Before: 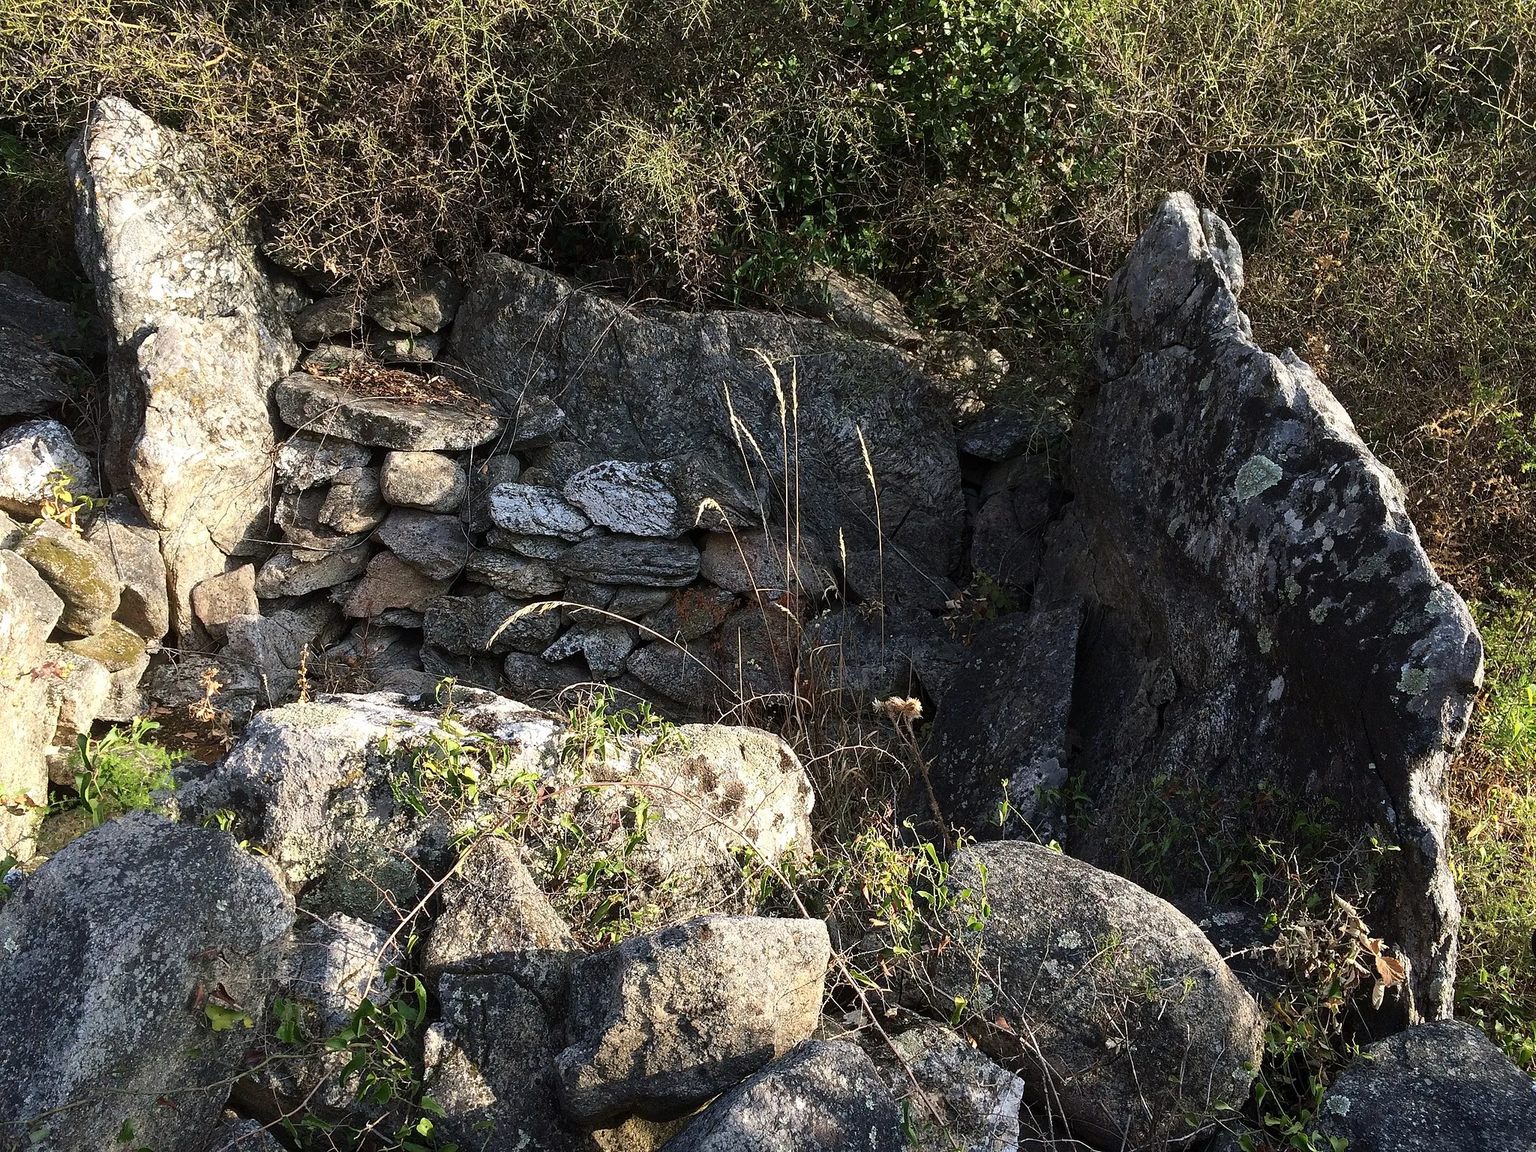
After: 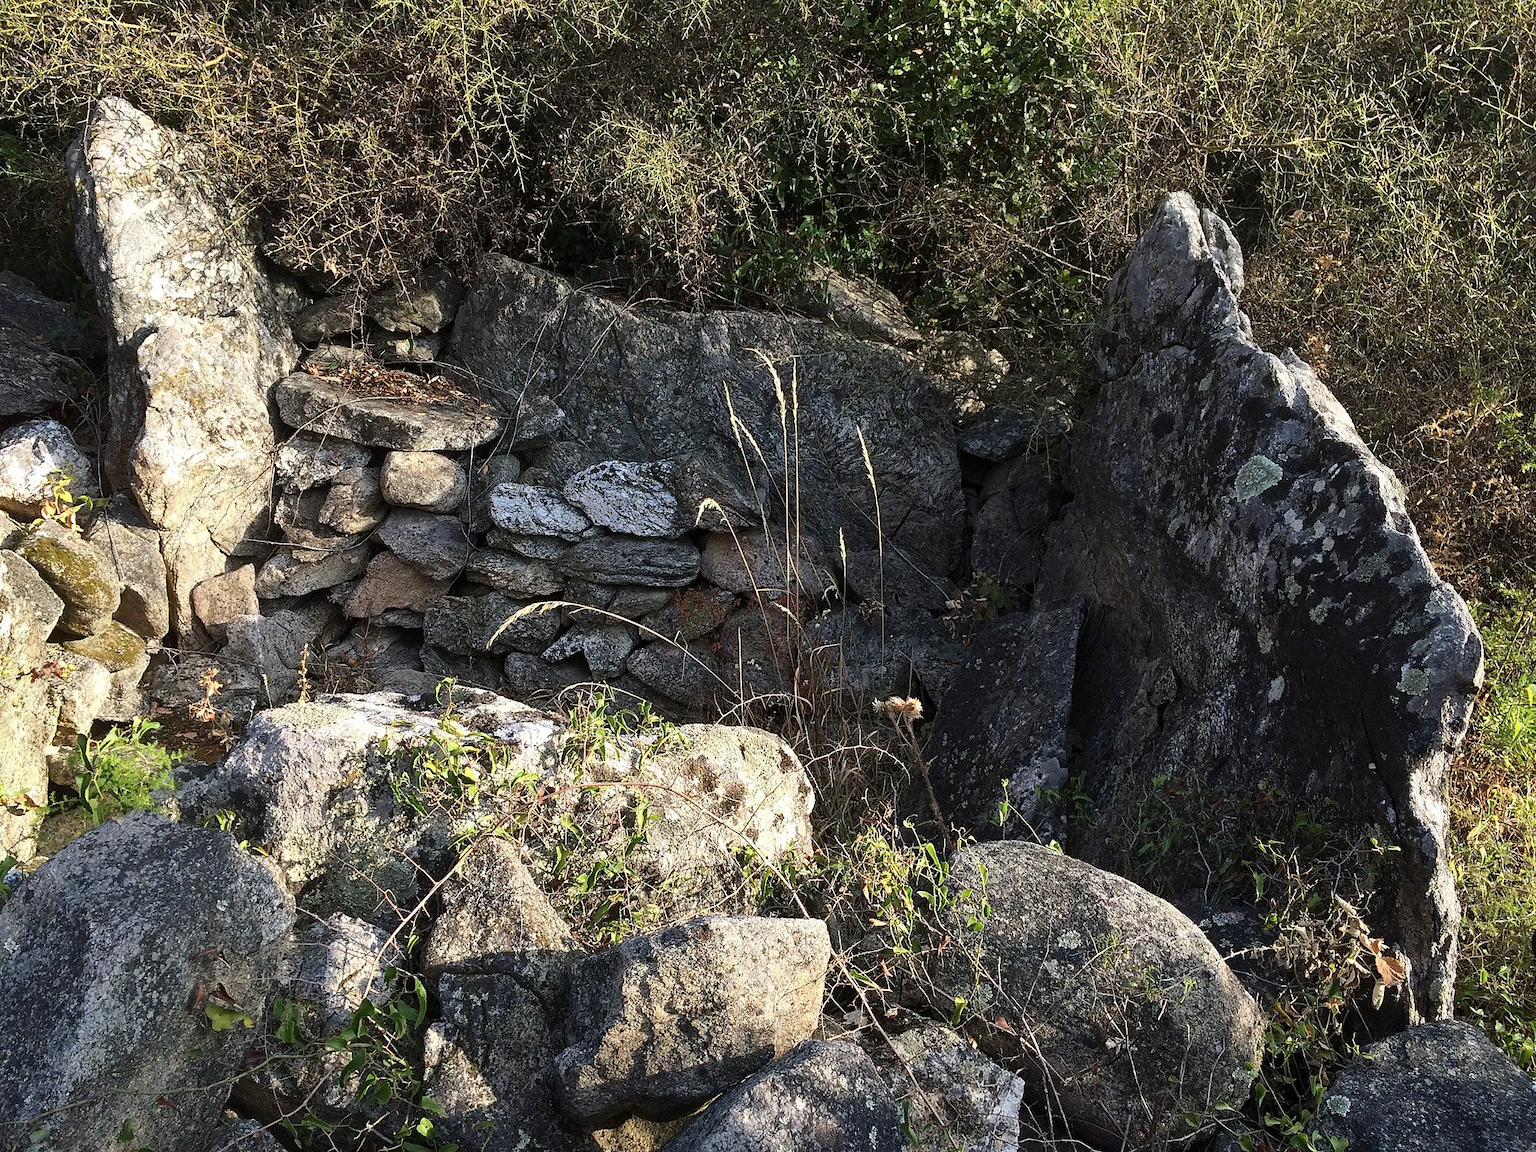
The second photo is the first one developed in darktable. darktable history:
shadows and highlights: shadows 24.27, highlights -79.96, soften with gaussian
